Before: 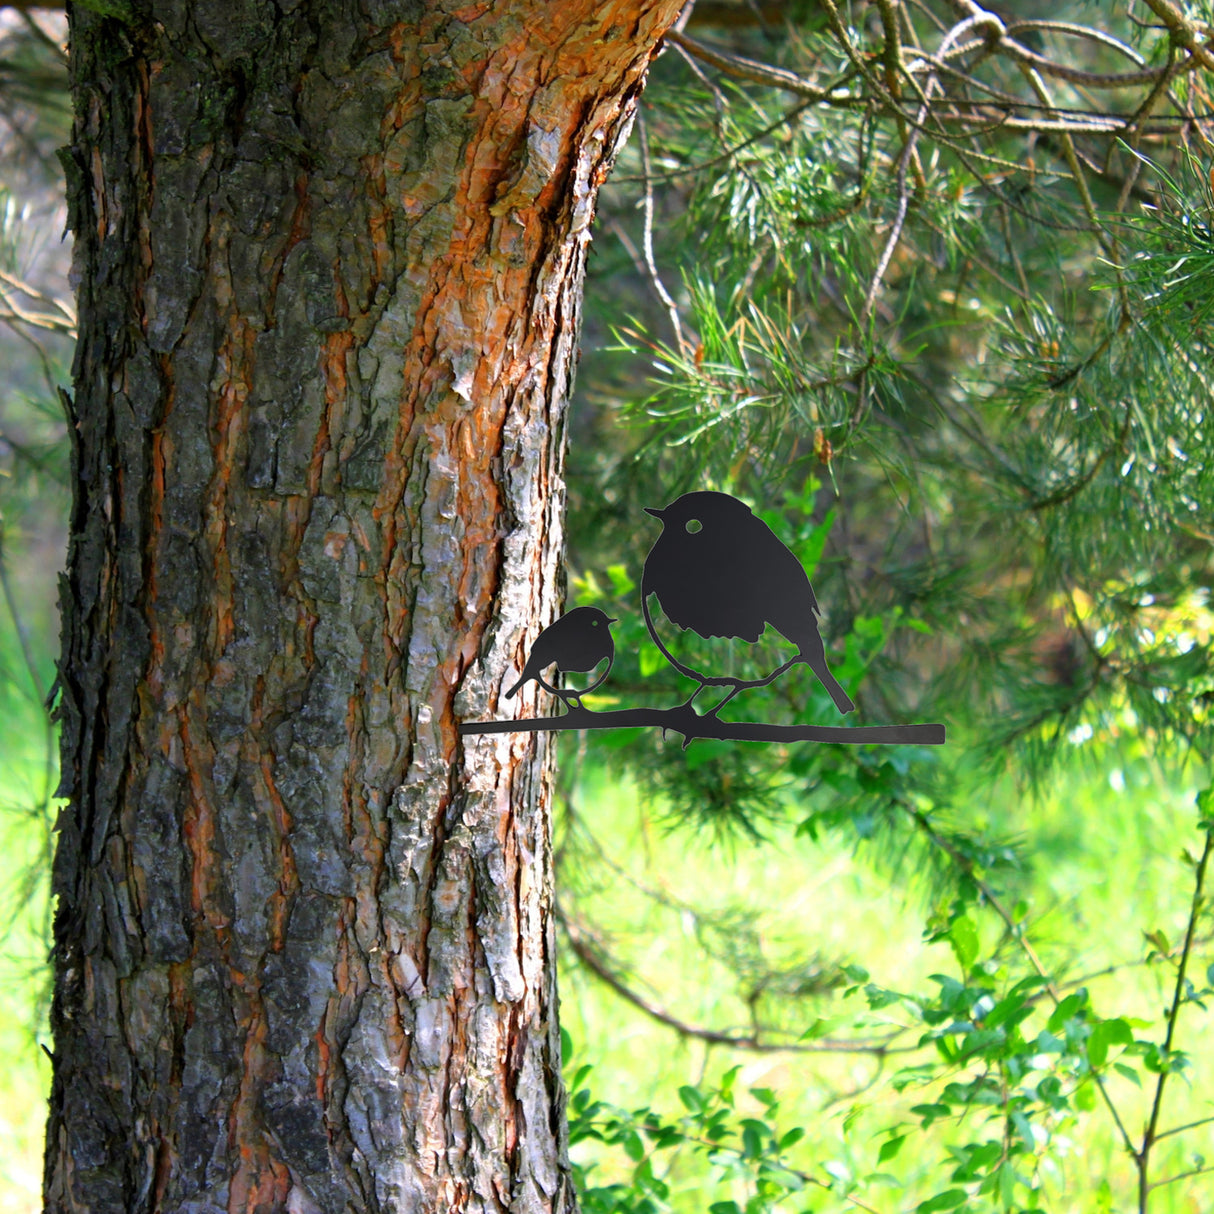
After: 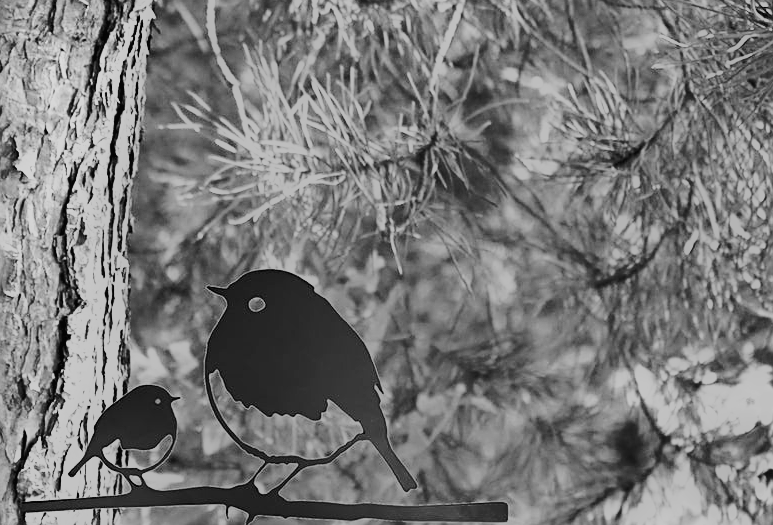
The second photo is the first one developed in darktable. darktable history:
crop: left 36.005%, top 18.293%, right 0.31%, bottom 38.444%
exposure: black level correction 0, exposure 0.7 EV, compensate exposure bias true, compensate highlight preservation false
sharpen: on, module defaults
color calibration: x 0.367, y 0.376, temperature 4372.25 K
shadows and highlights: radius 118.69, shadows 42.21, highlights -61.56, soften with gaussian
monochrome: a 79.32, b 81.83, size 1.1
base curve: curves: ch0 [(0, 0.003) (0.001, 0.002) (0.006, 0.004) (0.02, 0.022) (0.048, 0.086) (0.094, 0.234) (0.162, 0.431) (0.258, 0.629) (0.385, 0.8) (0.548, 0.918) (0.751, 0.988) (1, 1)], preserve colors none
